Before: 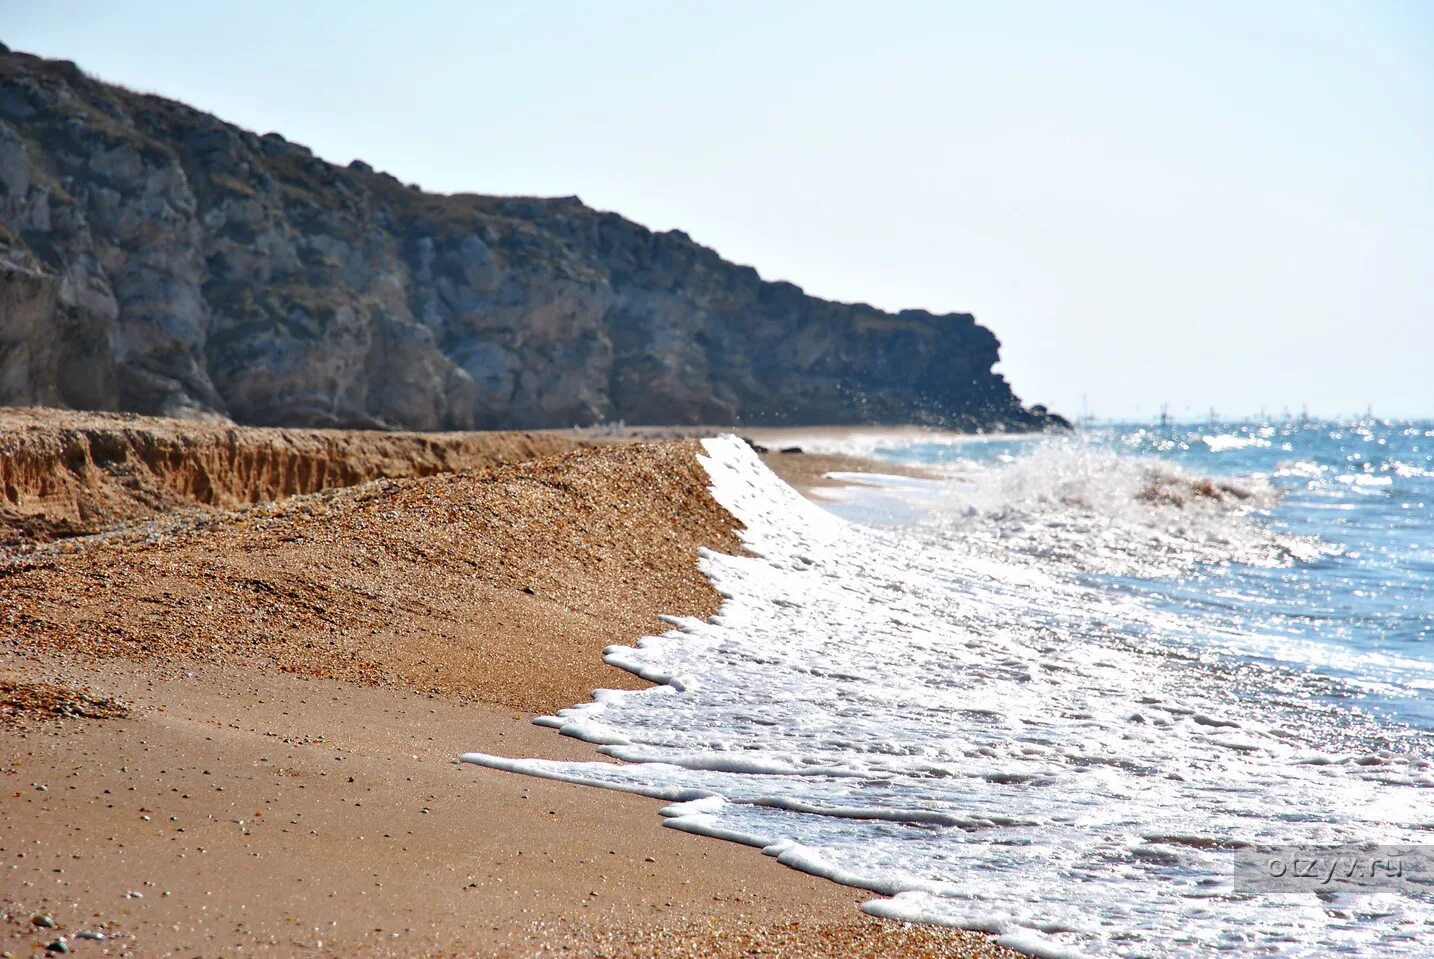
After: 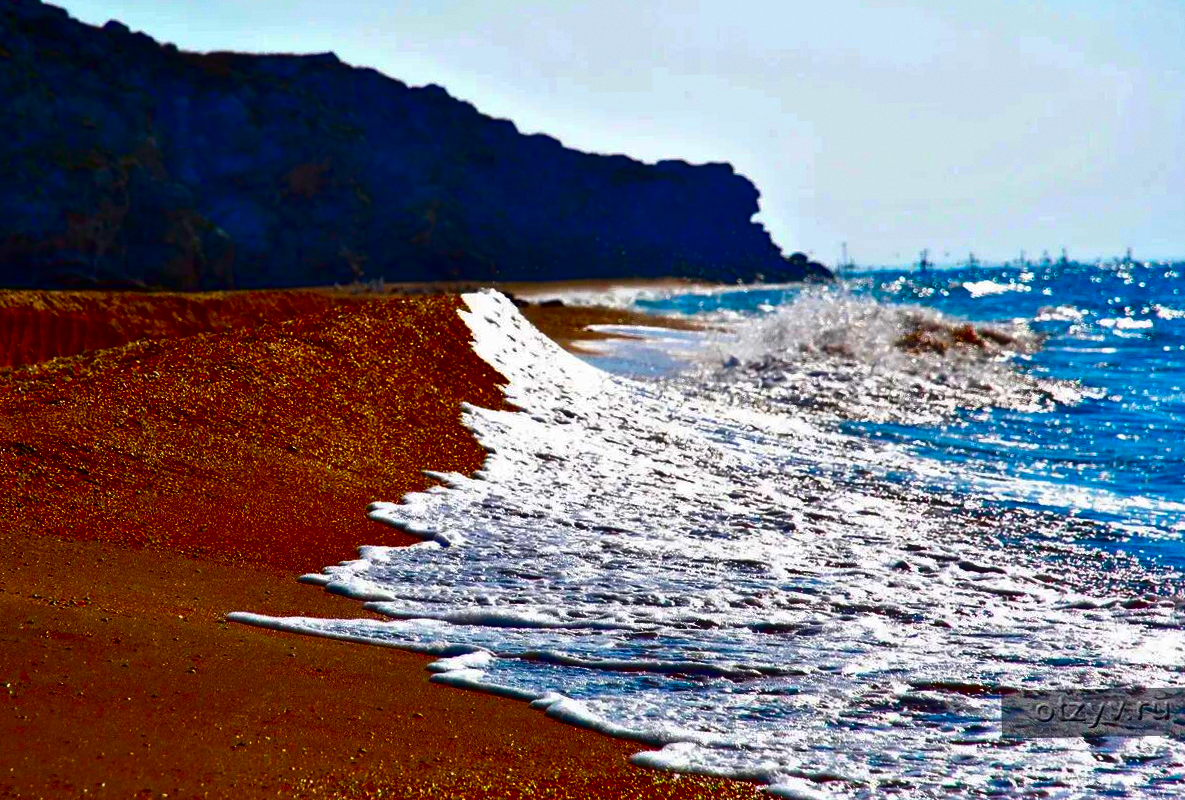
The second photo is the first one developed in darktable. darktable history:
crop: left 16.315%, top 14.246%
grain: coarseness 0.09 ISO, strength 10%
rotate and perspective: rotation -1°, crop left 0.011, crop right 0.989, crop top 0.025, crop bottom 0.975
contrast brightness saturation: brightness -1, saturation 1
color balance rgb: linear chroma grading › global chroma 15%, perceptual saturation grading › global saturation 30%
